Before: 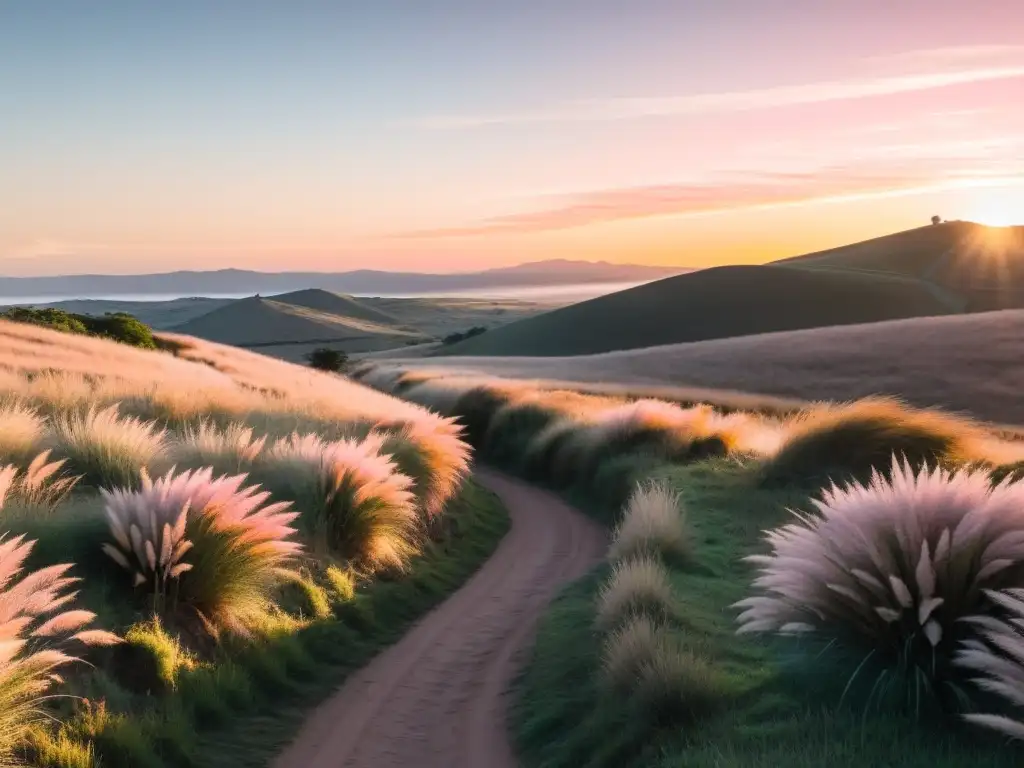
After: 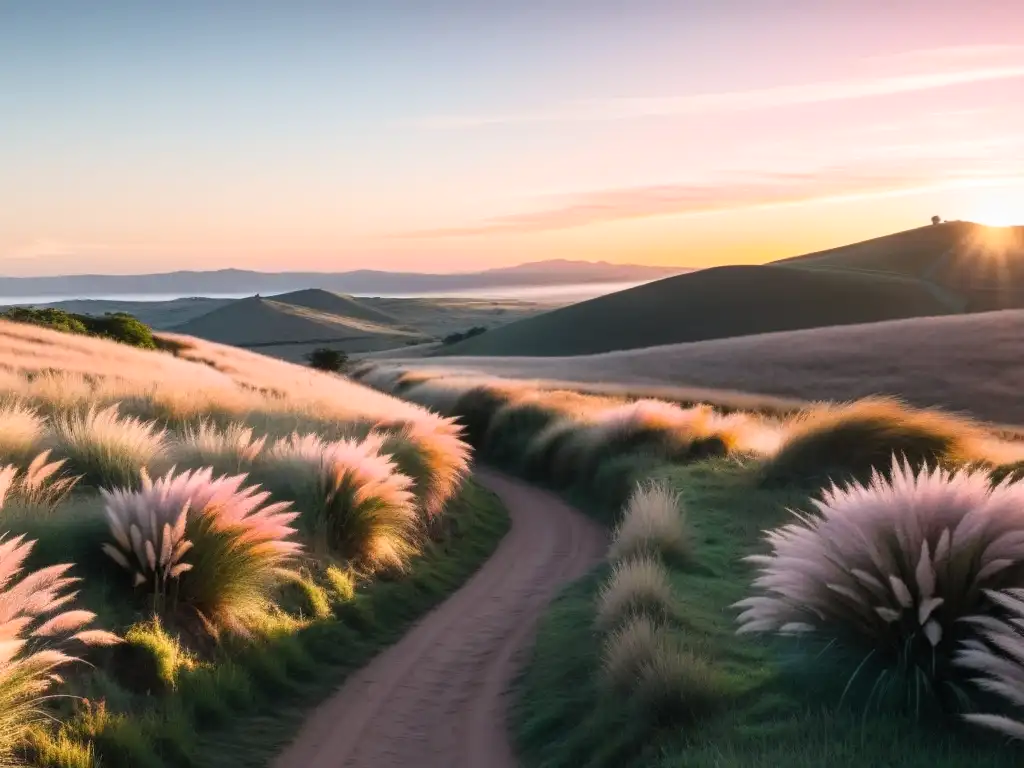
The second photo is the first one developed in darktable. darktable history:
shadows and highlights: shadows -0.786, highlights 41.77
